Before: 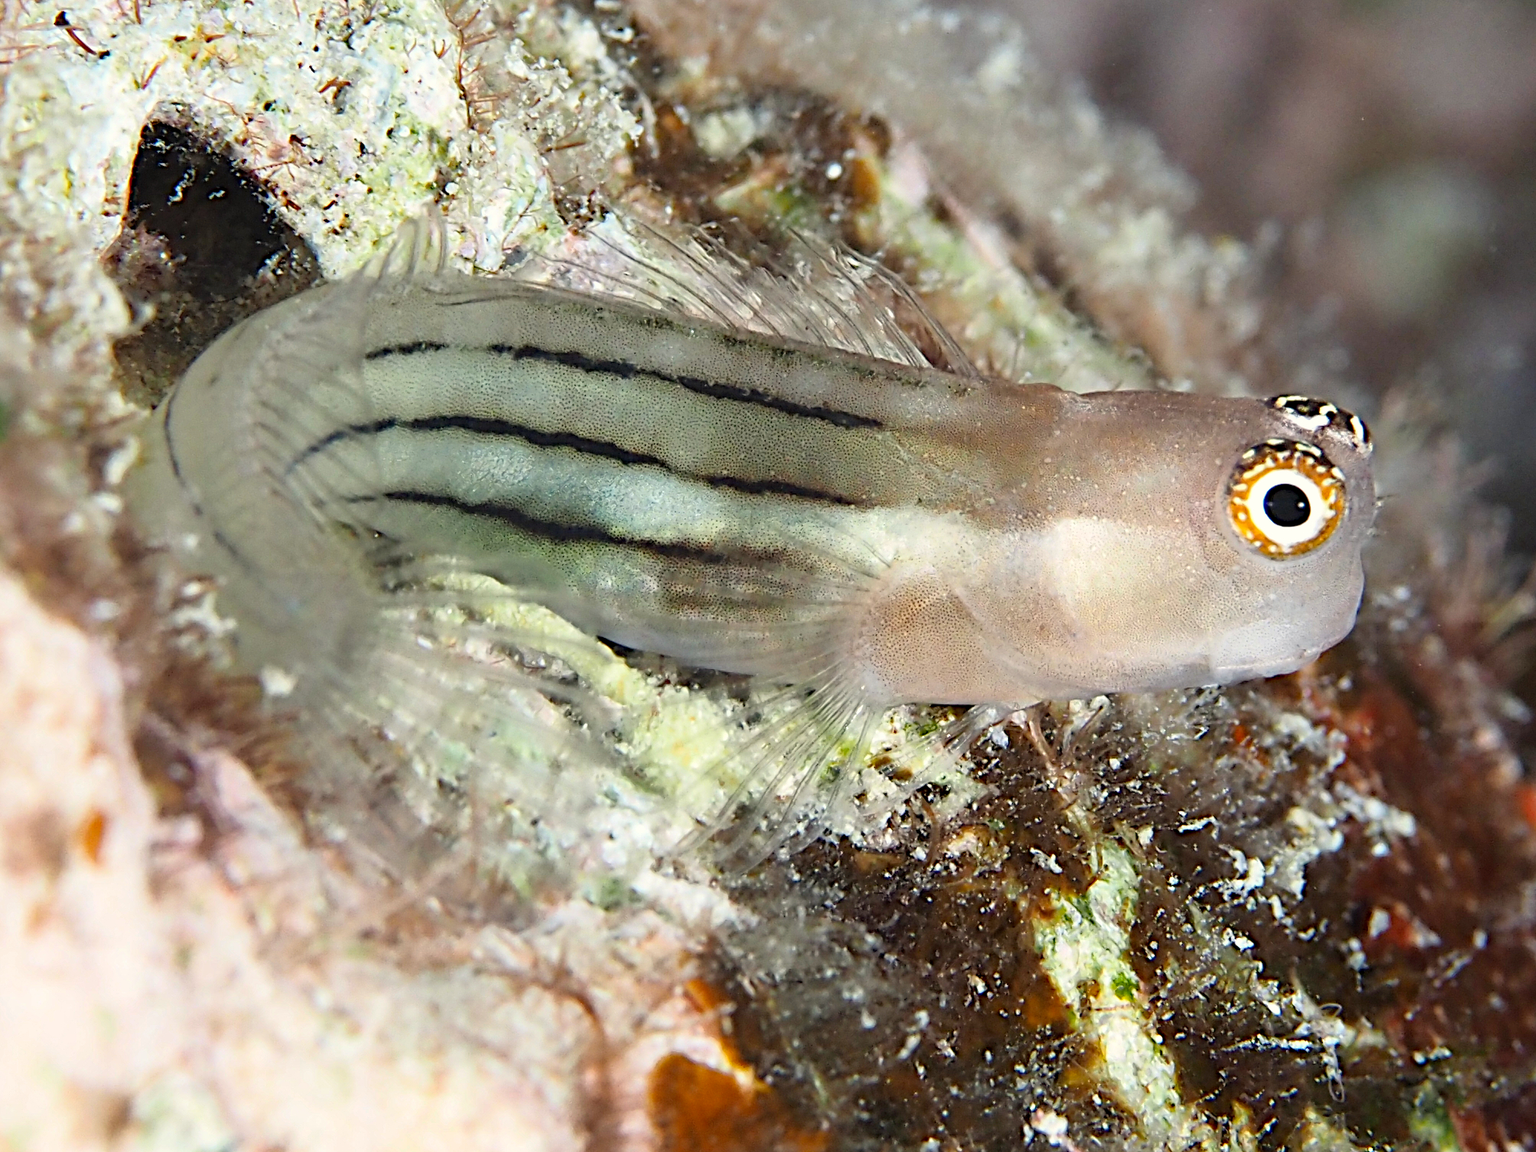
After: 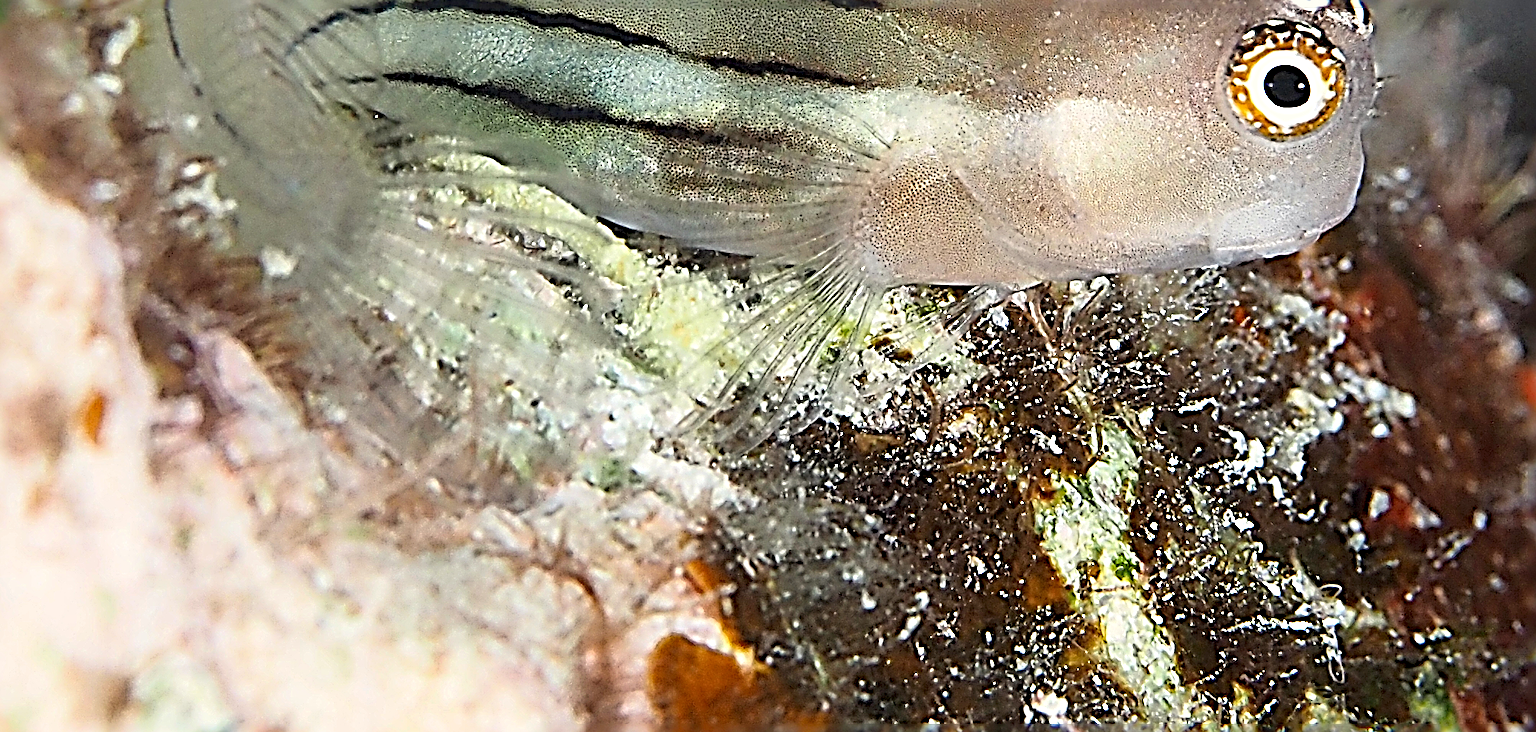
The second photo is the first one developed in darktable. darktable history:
sharpen: radius 4.001, amount 2
crop and rotate: top 36.435%
